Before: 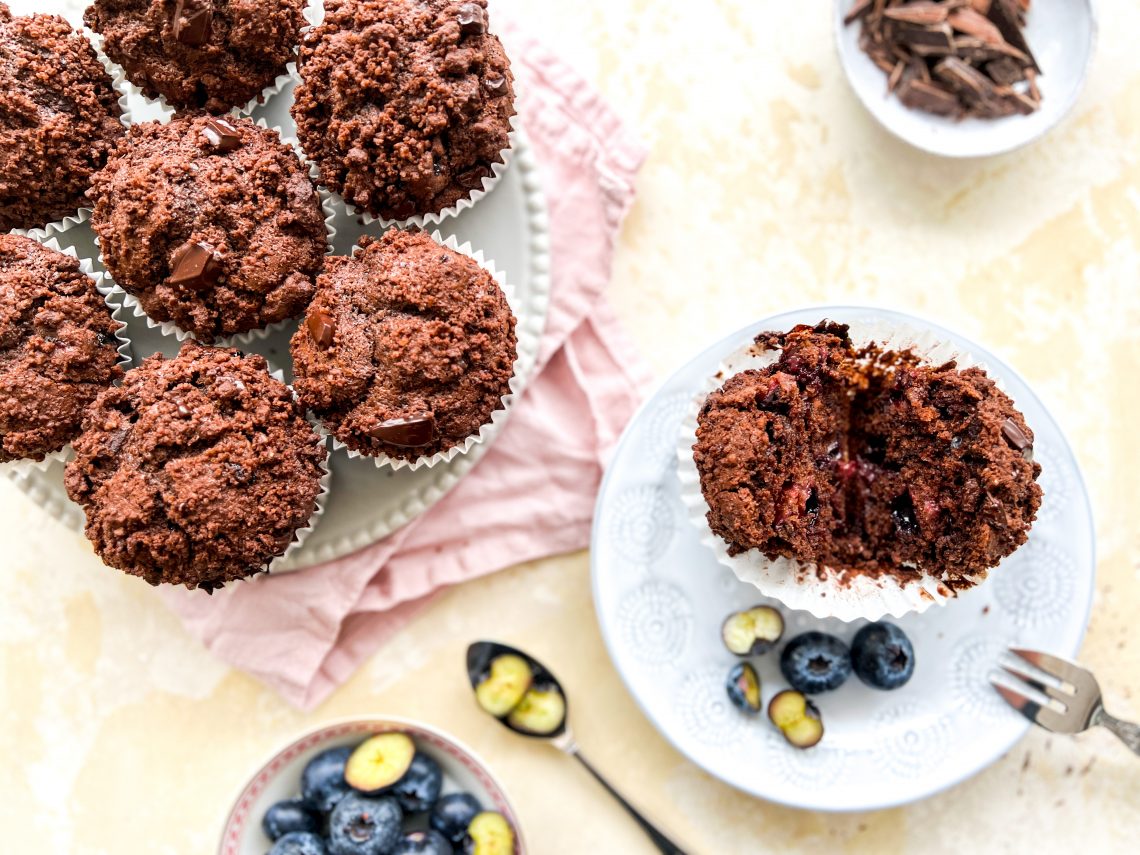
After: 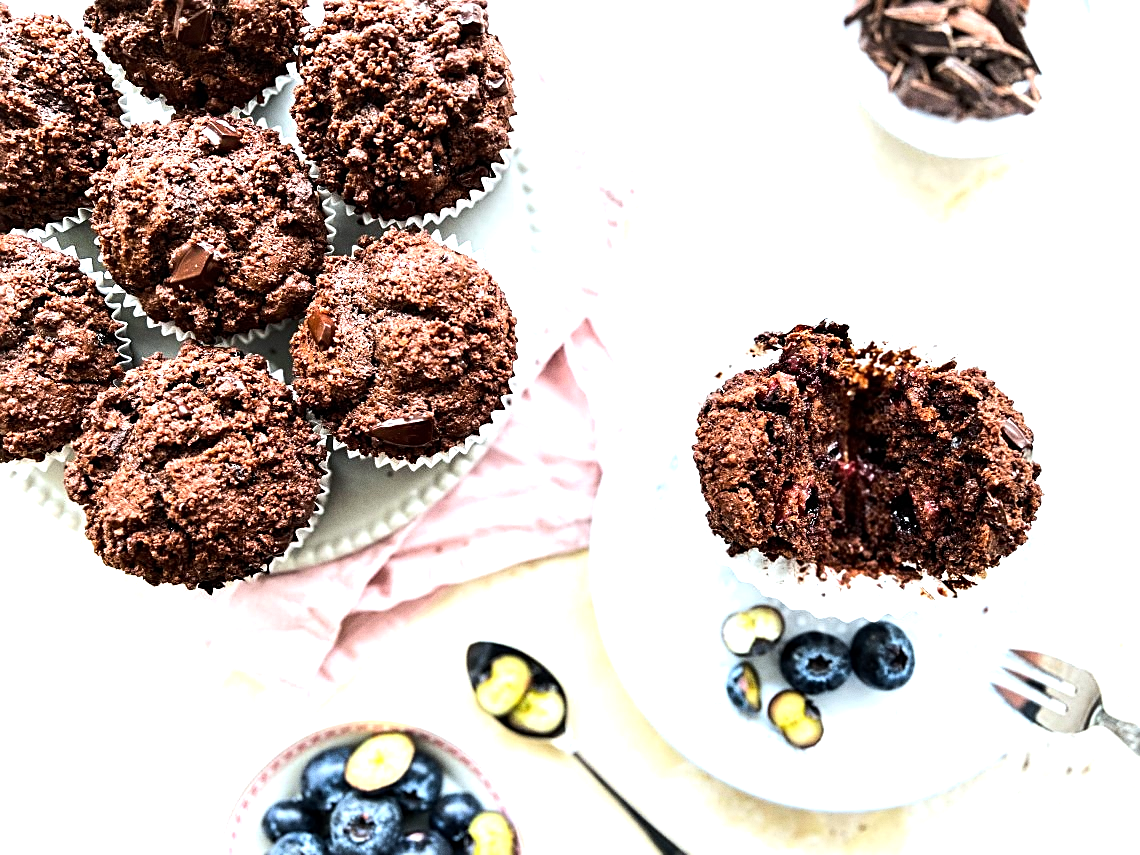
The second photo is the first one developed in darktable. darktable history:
color calibration: illuminant Planckian (black body), adaptation linear Bradford (ICC v4), x 0.364, y 0.367, temperature 4417.56 K, saturation algorithm version 1 (2020)
grain: on, module defaults
tone equalizer: -8 EV -1.08 EV, -7 EV -1.01 EV, -6 EV -0.867 EV, -5 EV -0.578 EV, -3 EV 0.578 EV, -2 EV 0.867 EV, -1 EV 1.01 EV, +0 EV 1.08 EV, edges refinement/feathering 500, mask exposure compensation -1.57 EV, preserve details no
sharpen: on, module defaults
